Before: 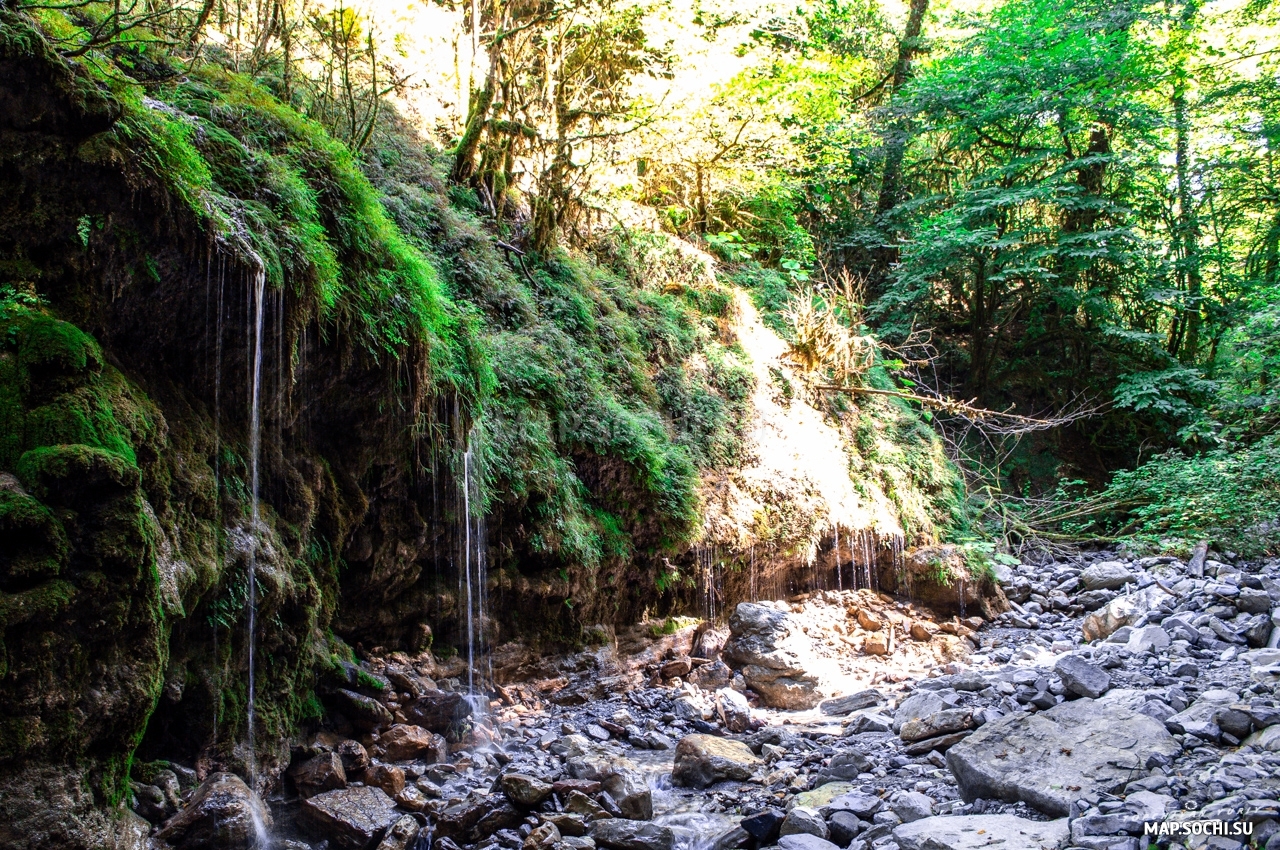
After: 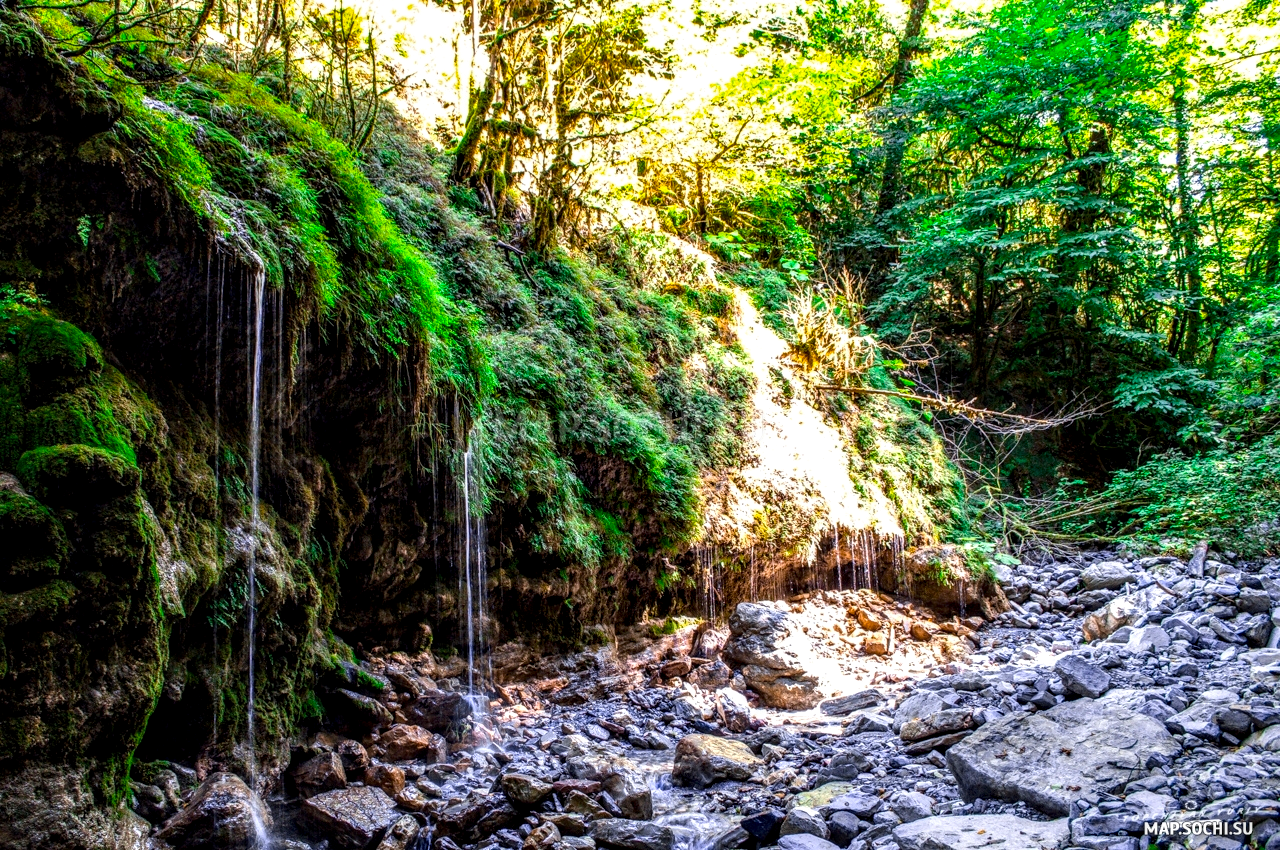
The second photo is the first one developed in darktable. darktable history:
color balance rgb: linear chroma grading › global chroma 15.637%, perceptual saturation grading › global saturation 25.425%
local contrast: highlights 24%, detail 150%
